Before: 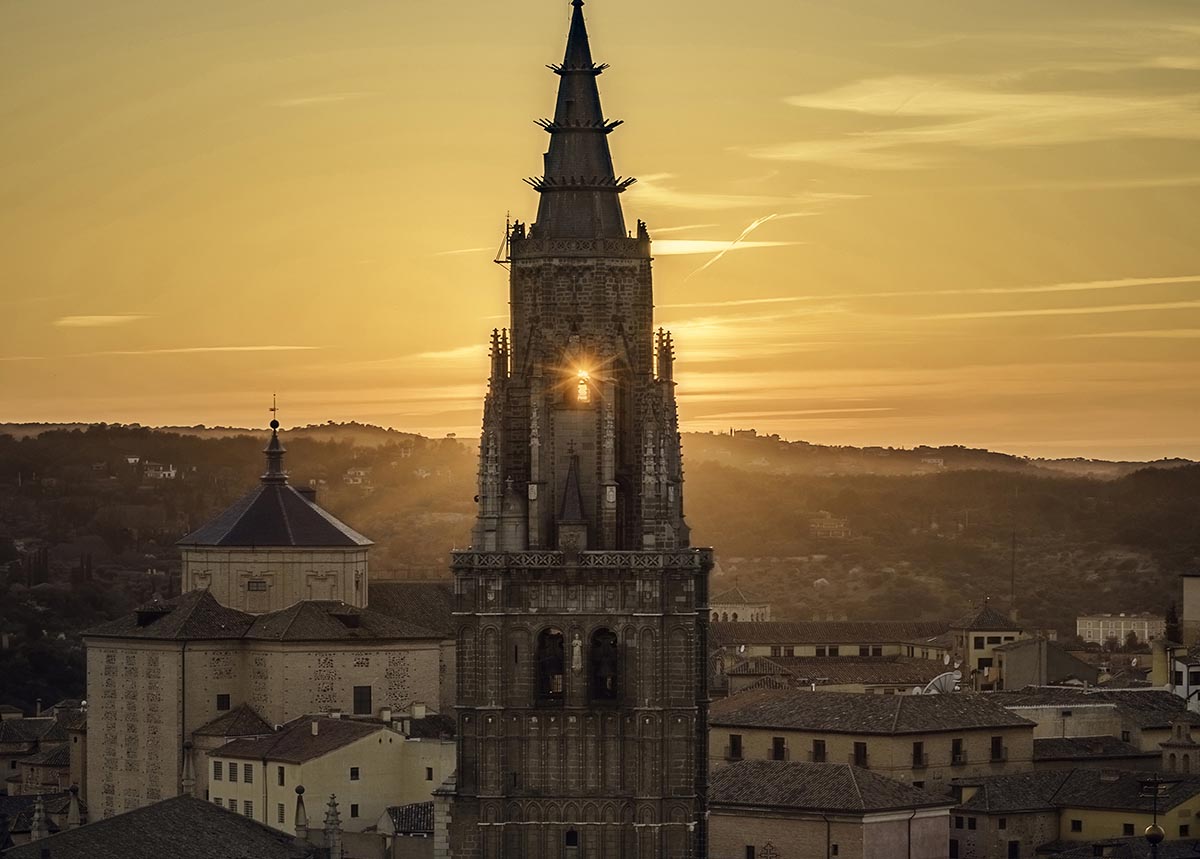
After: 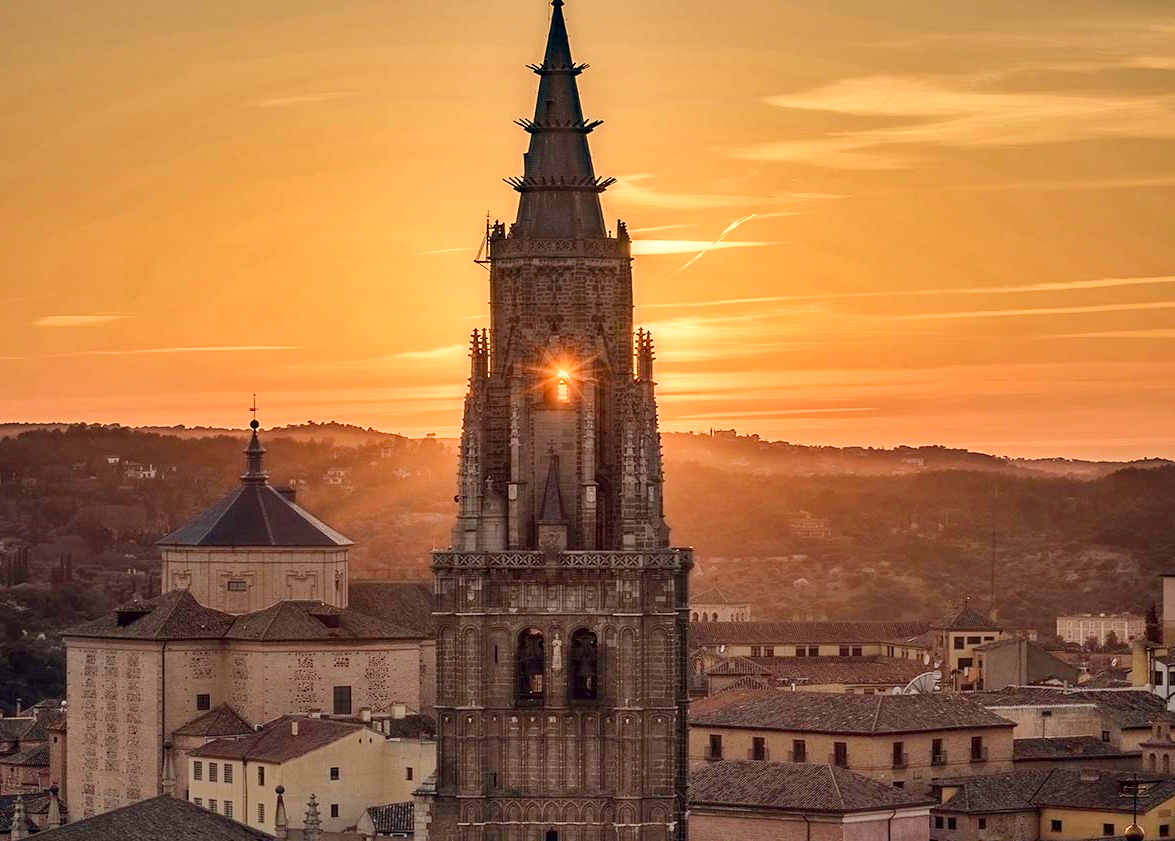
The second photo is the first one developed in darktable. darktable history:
local contrast: highlights 100%, shadows 100%, detail 120%, midtone range 0.2
crop: left 1.743%, right 0.268%, bottom 2.011%
shadows and highlights: low approximation 0.01, soften with gaussian
